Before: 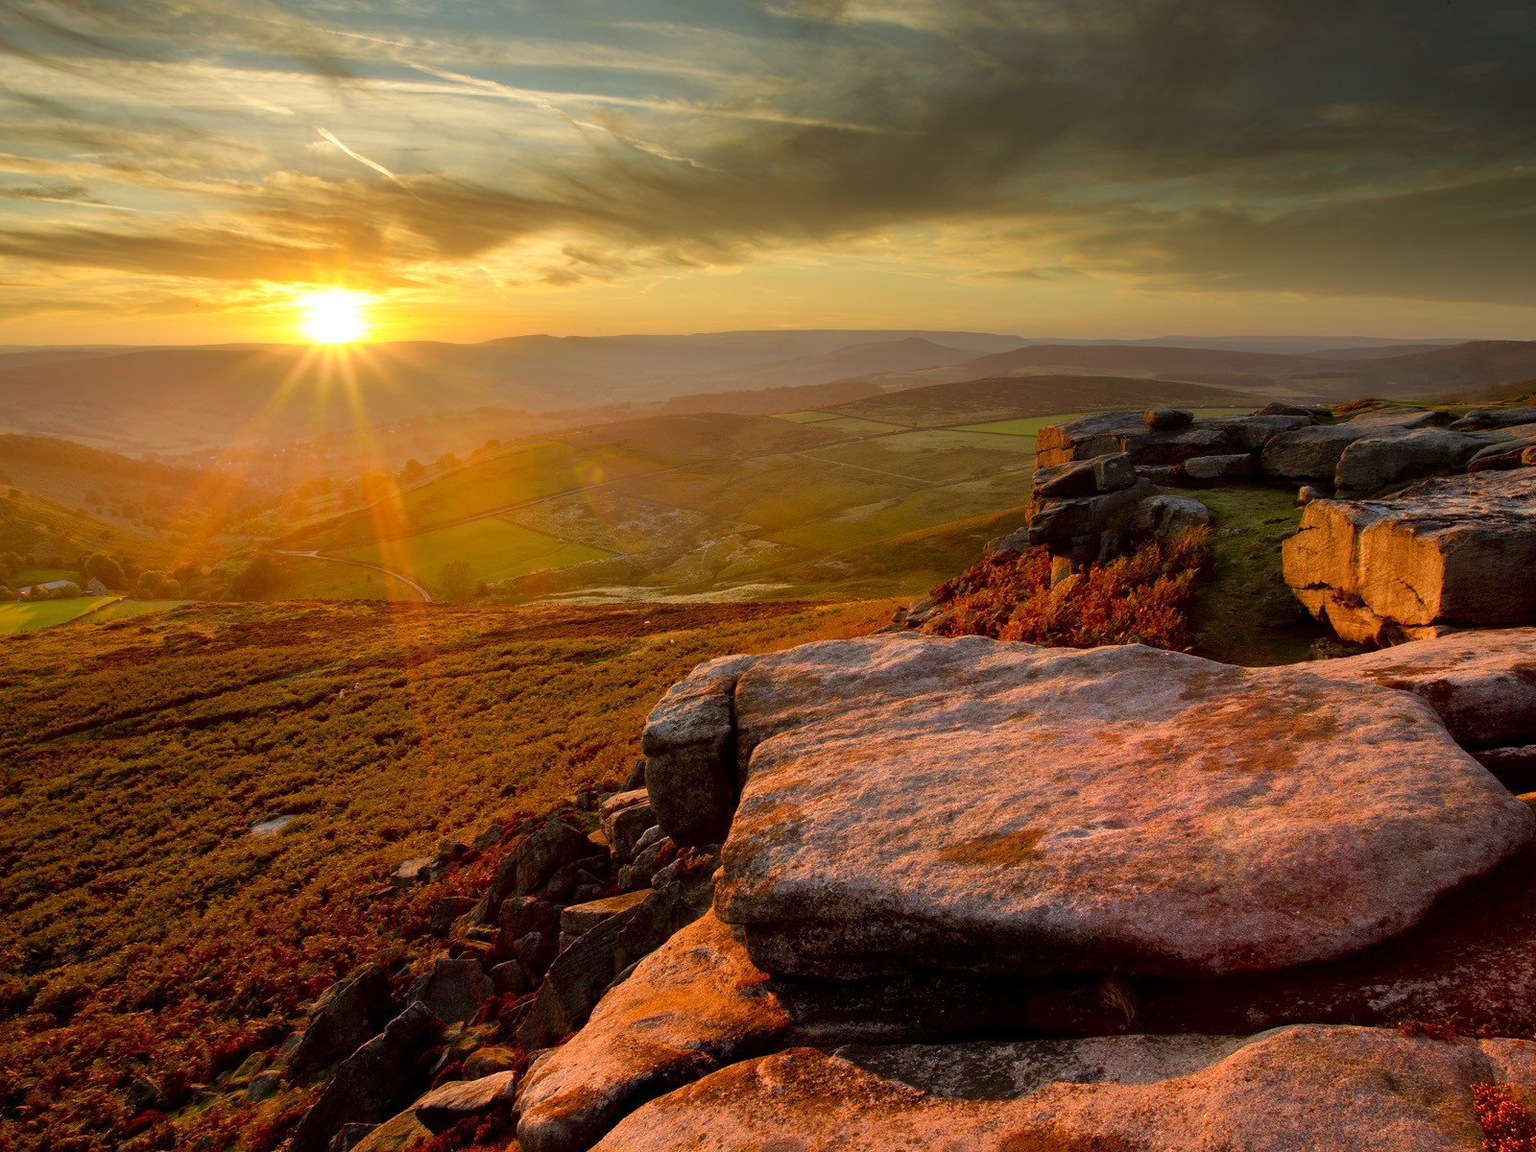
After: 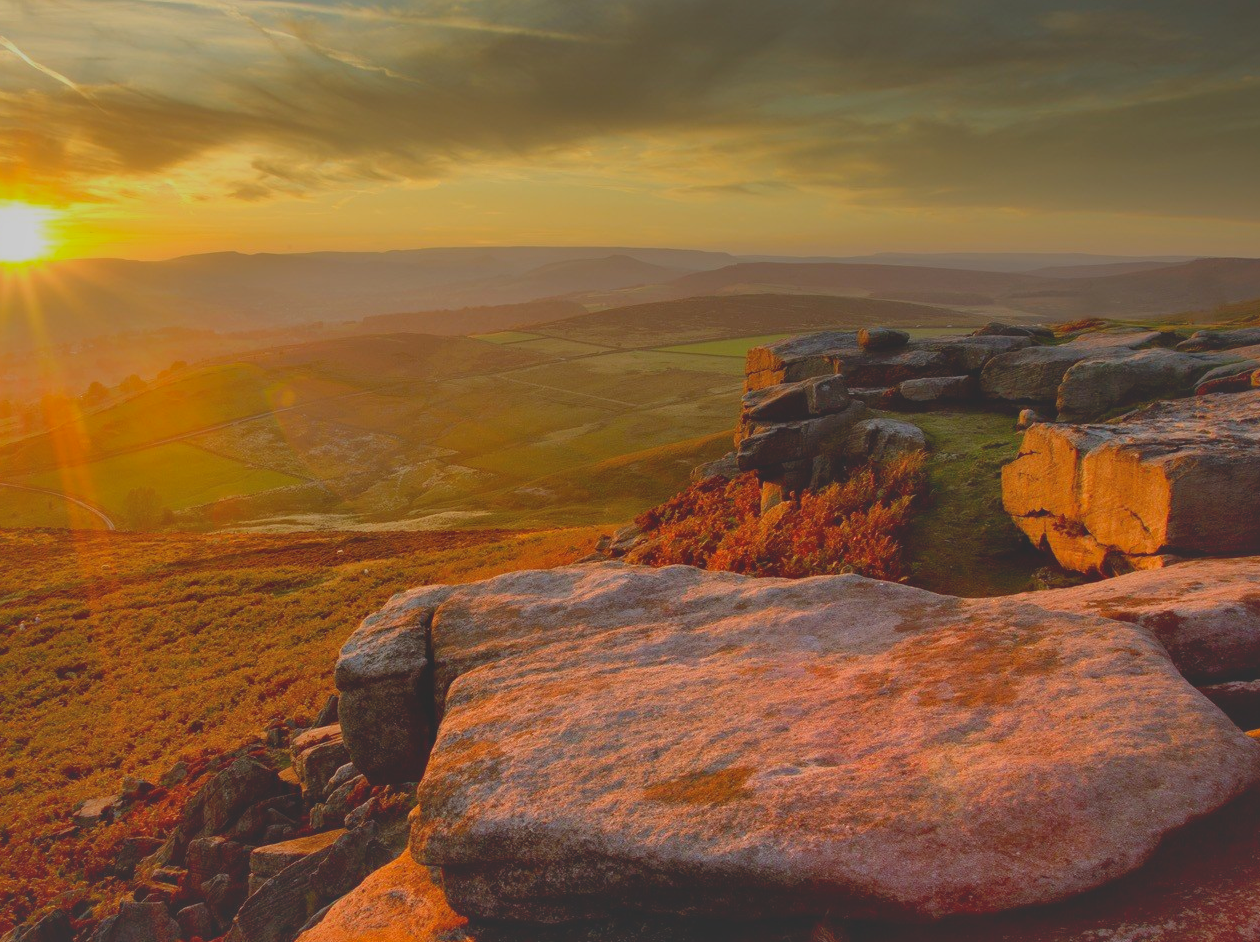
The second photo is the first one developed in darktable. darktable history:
shadows and highlights: on, module defaults
crop and rotate: left 20.911%, top 8.102%, right 0.32%, bottom 13.381%
contrast brightness saturation: contrast -0.273
